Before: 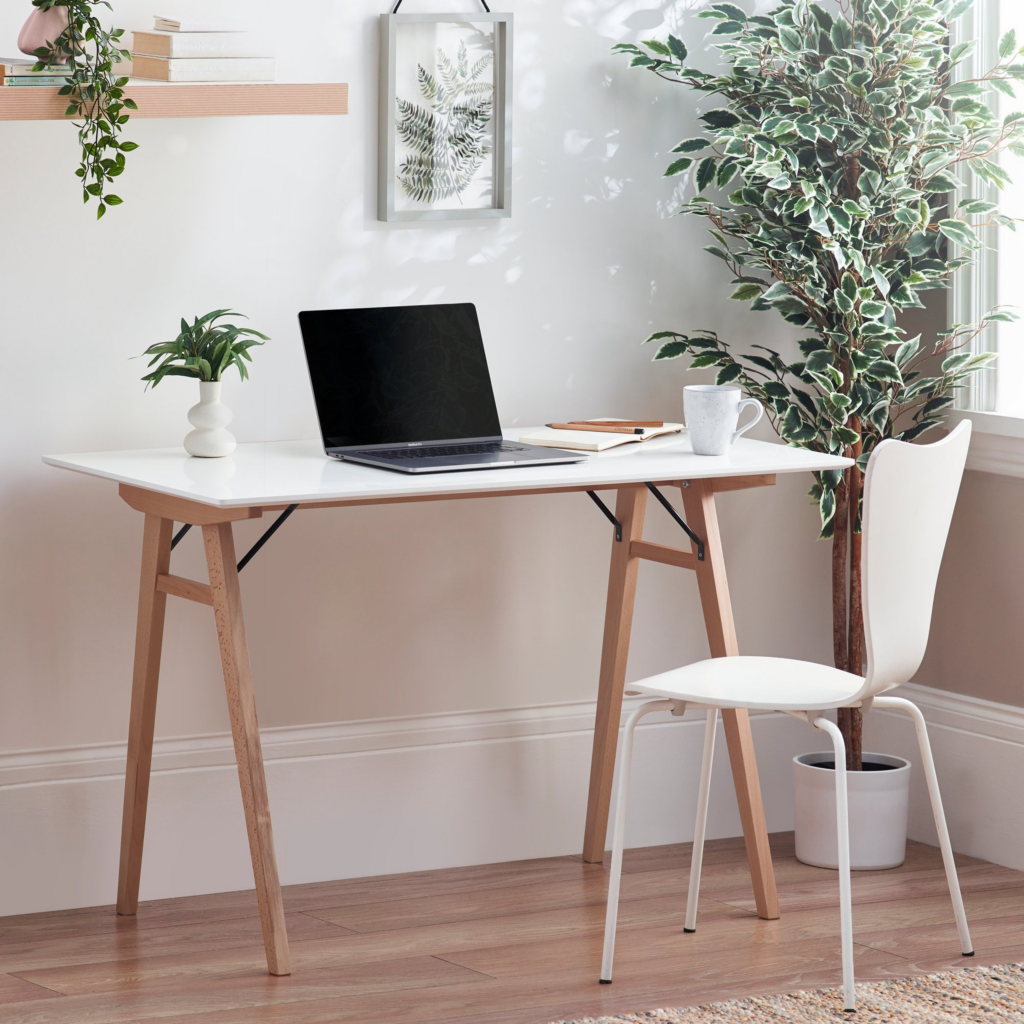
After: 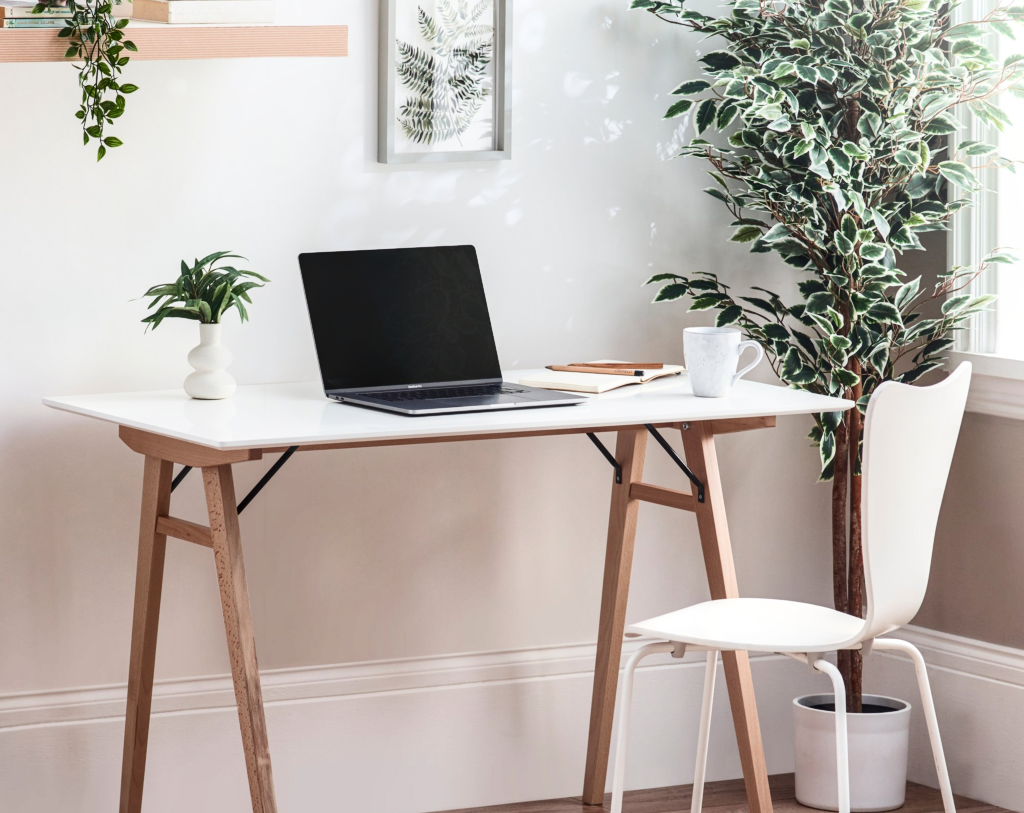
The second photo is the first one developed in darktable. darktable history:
contrast brightness saturation: contrast 0.28
contrast equalizer: octaves 7, y [[0.6 ×6], [0.55 ×6], [0 ×6], [0 ×6], [0 ×6]], mix -0.2
local contrast: on, module defaults
crop and rotate: top 5.667%, bottom 14.937%
